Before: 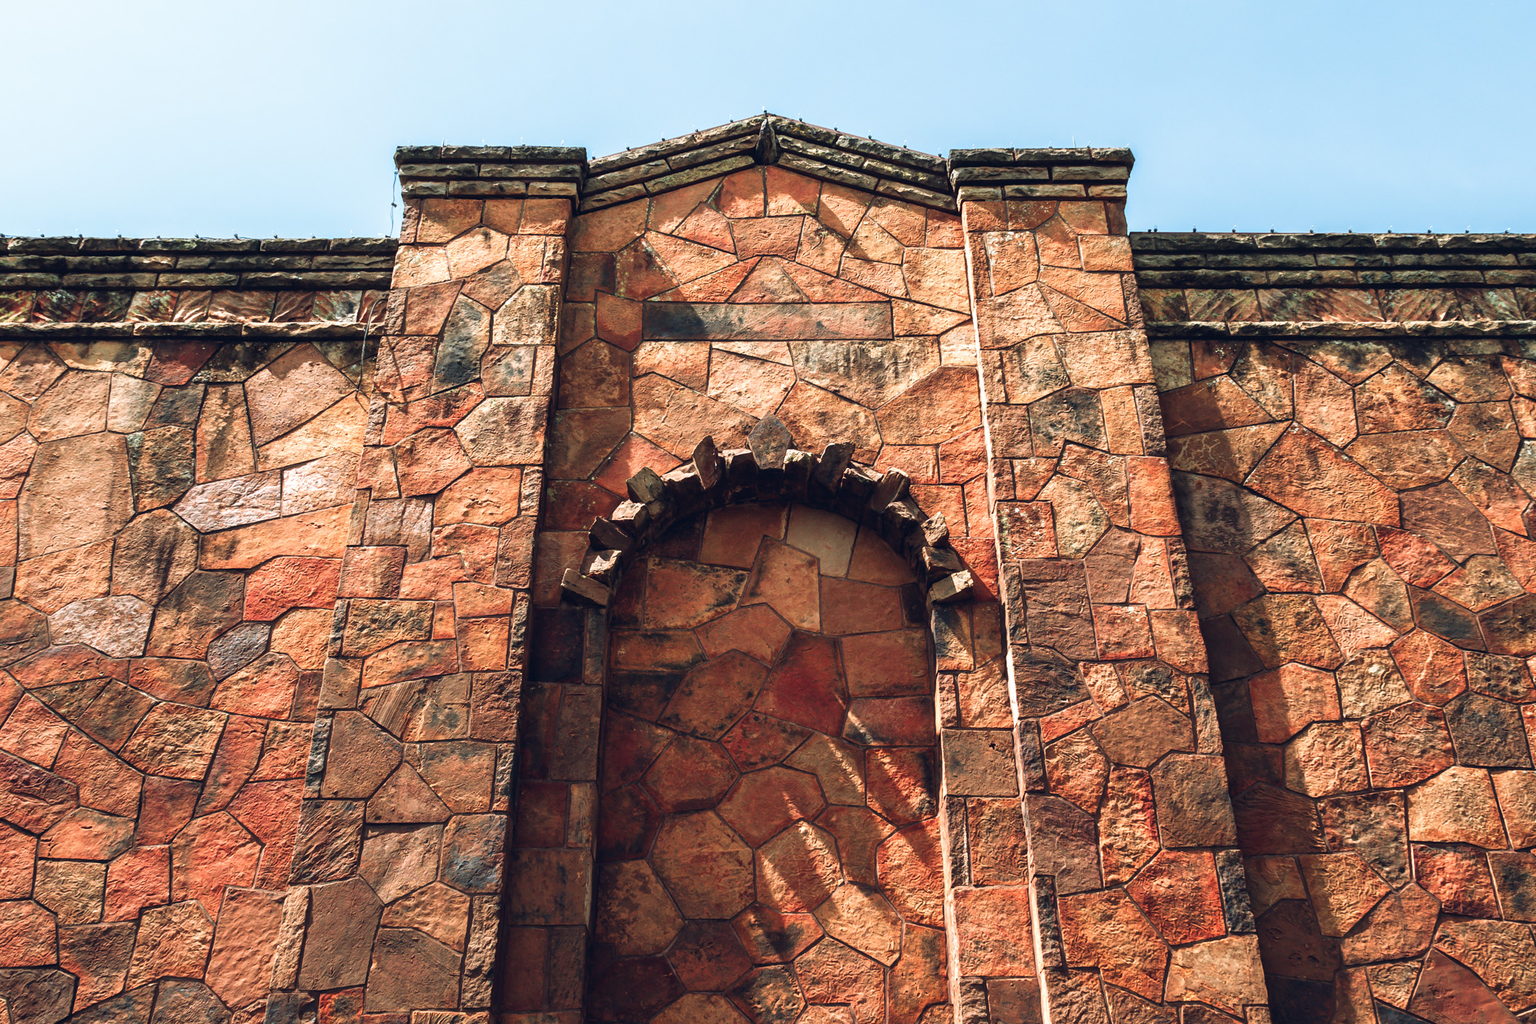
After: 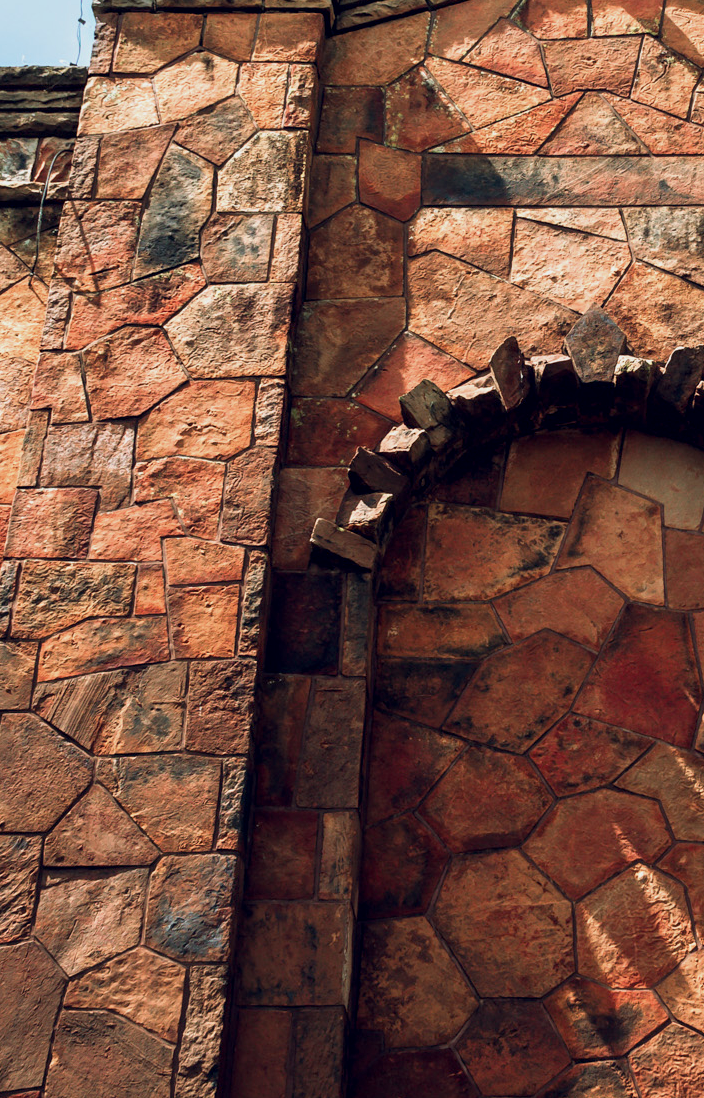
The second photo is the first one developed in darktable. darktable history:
exposure: black level correction 0.006, exposure -0.226 EV, compensate highlight preservation false
crop and rotate: left 21.77%, top 18.528%, right 44.676%, bottom 2.997%
